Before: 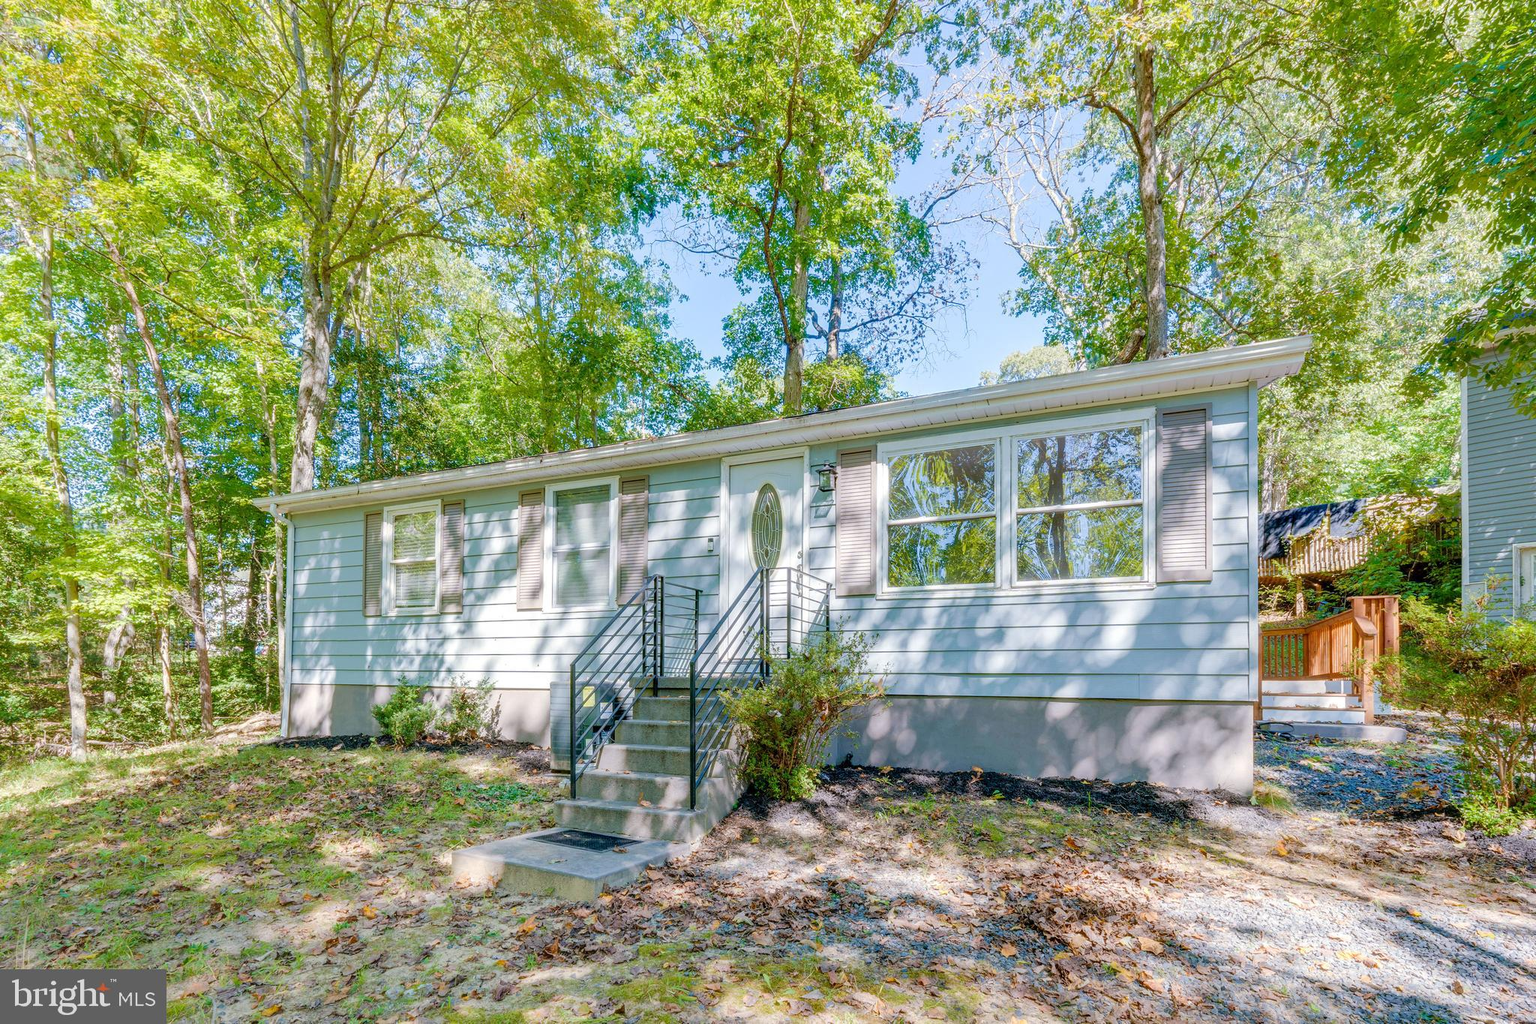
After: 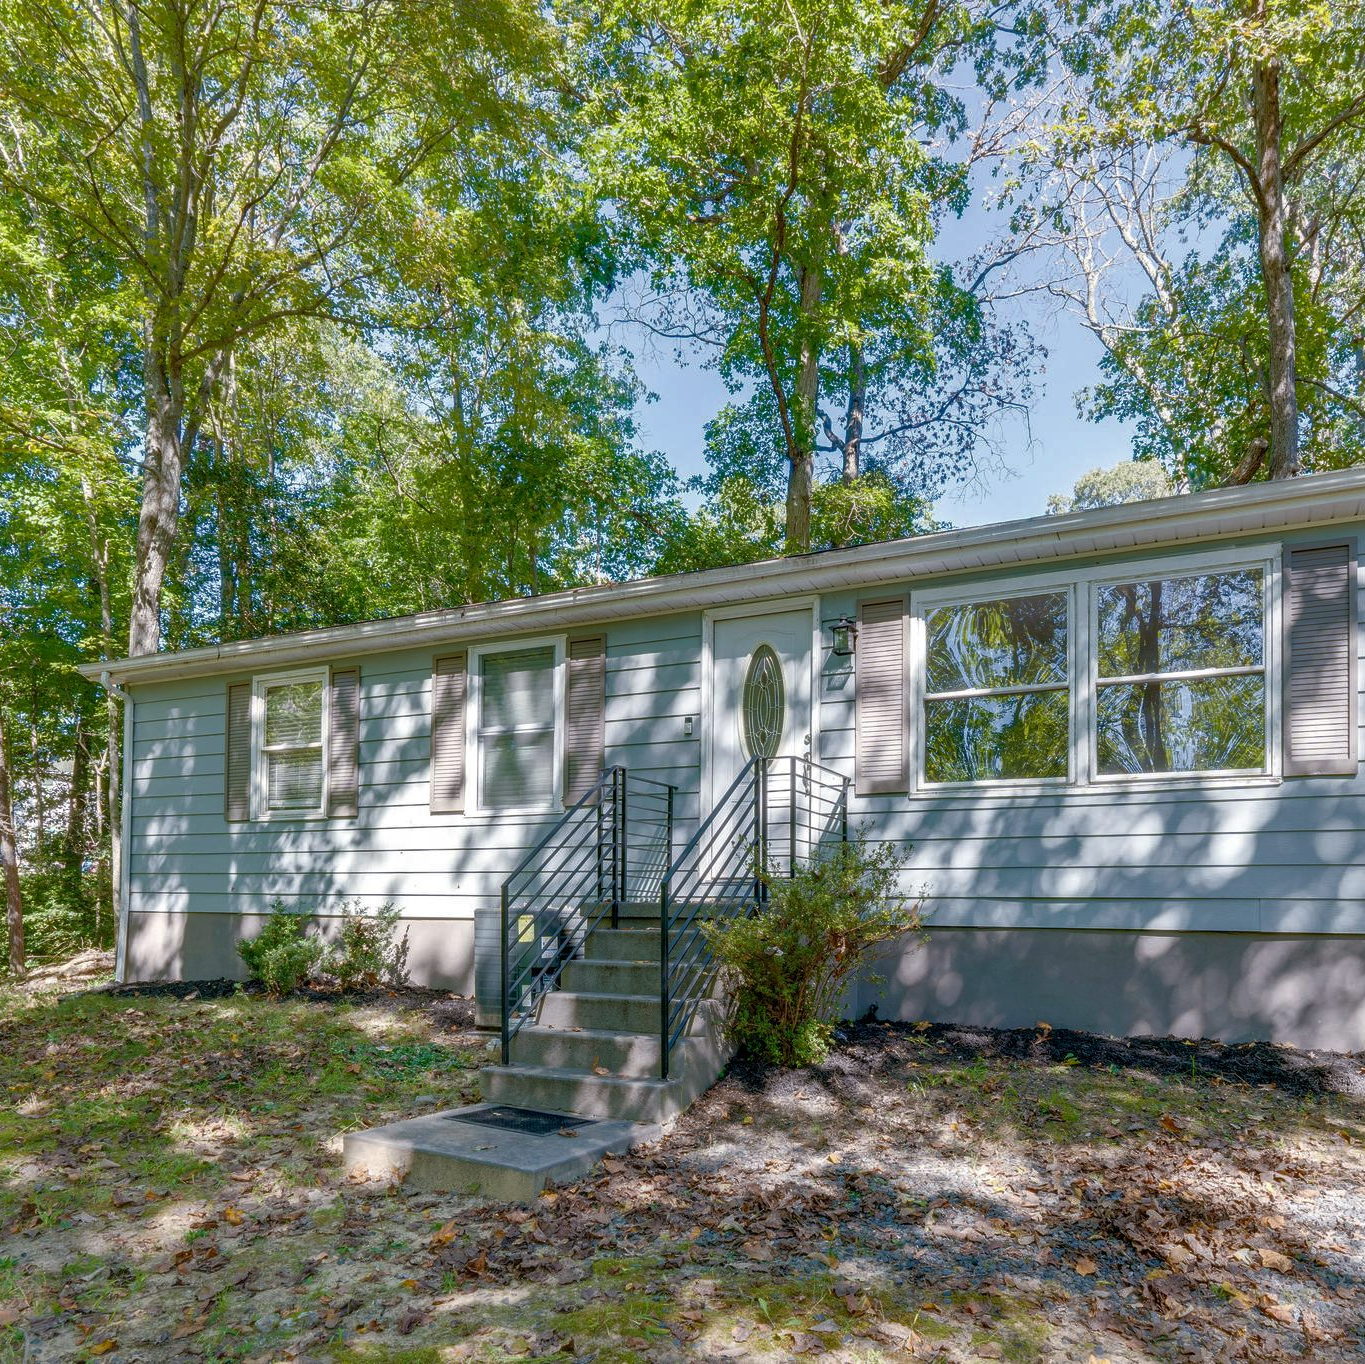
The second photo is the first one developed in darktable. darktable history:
rgb curve: curves: ch0 [(0, 0) (0.415, 0.237) (1, 1)]
crop and rotate: left 12.673%, right 20.66%
